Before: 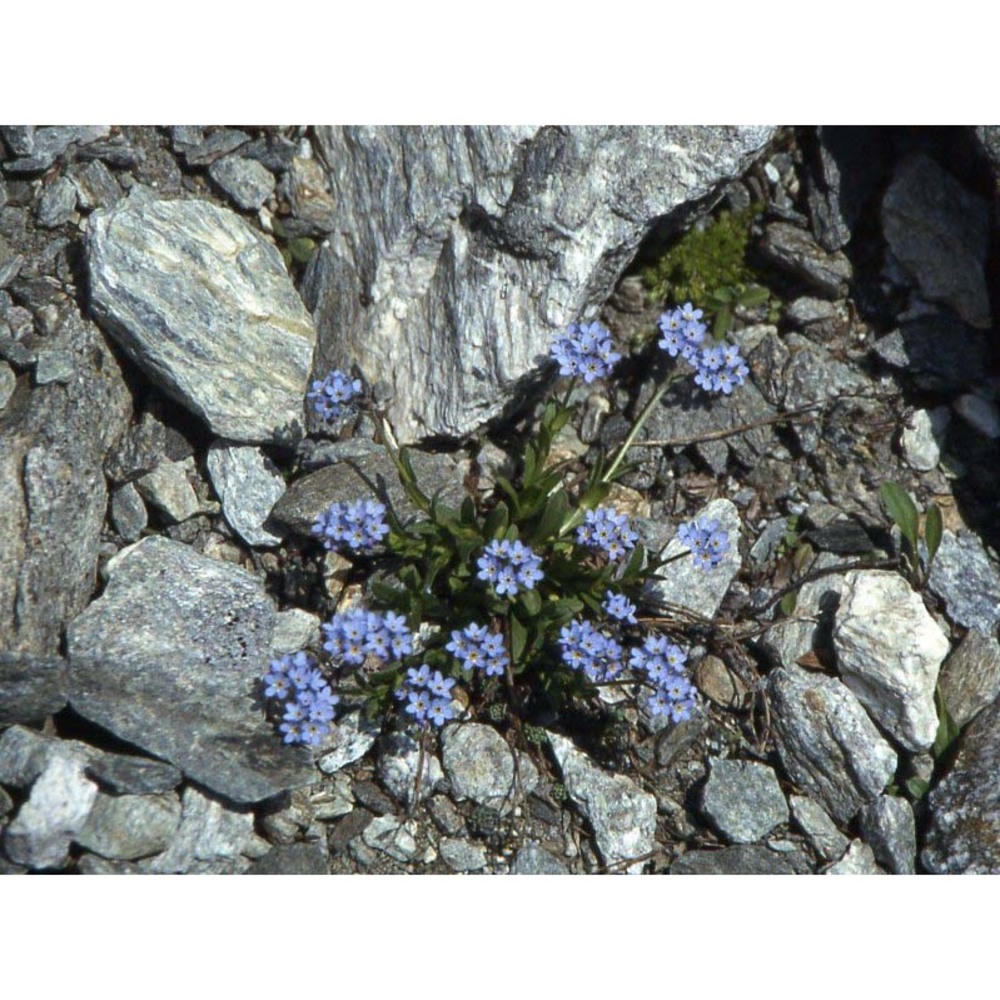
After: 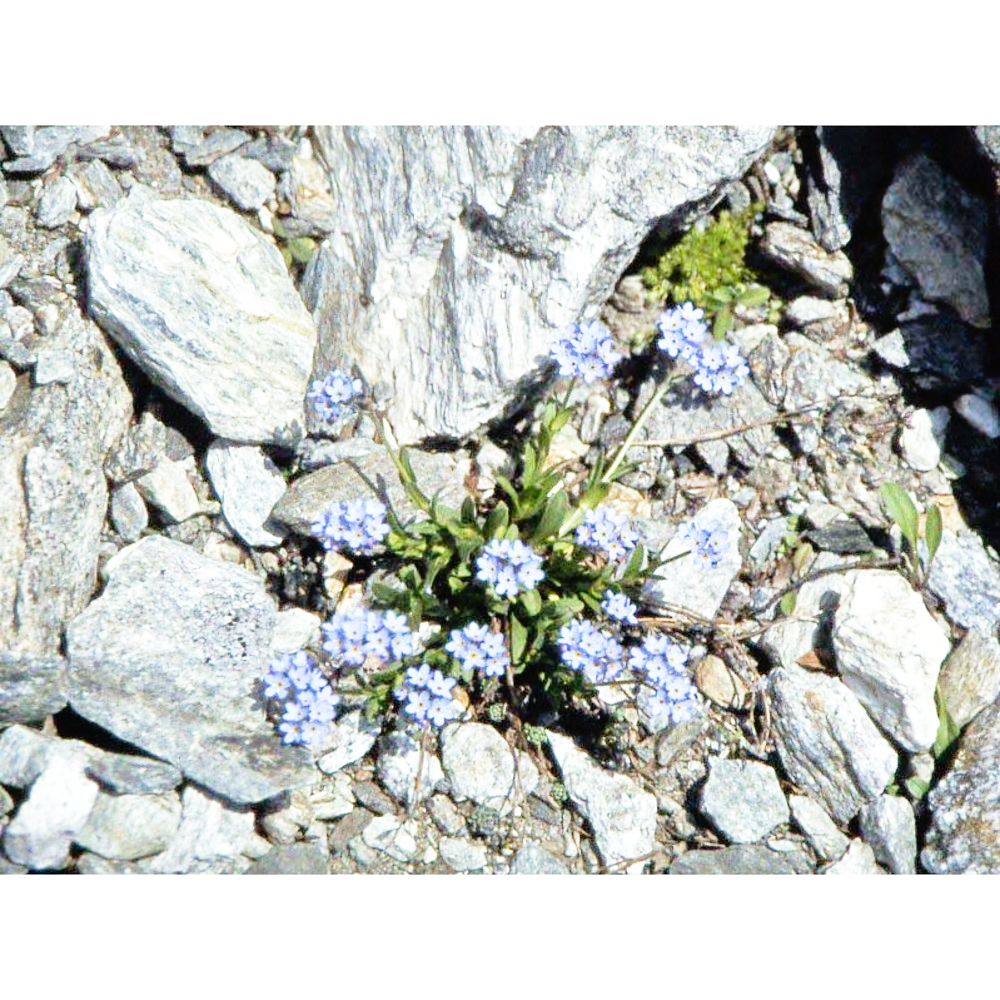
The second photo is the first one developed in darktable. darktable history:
tone equalizer: -7 EV 0.15 EV, -6 EV 0.6 EV, -5 EV 1.15 EV, -4 EV 1.33 EV, -3 EV 1.15 EV, -2 EV 0.6 EV, -1 EV 0.15 EV, mask exposure compensation -0.5 EV
base curve: curves: ch0 [(0, 0) (0.012, 0.01) (0.073, 0.168) (0.31, 0.711) (0.645, 0.957) (1, 1)], preserve colors none
